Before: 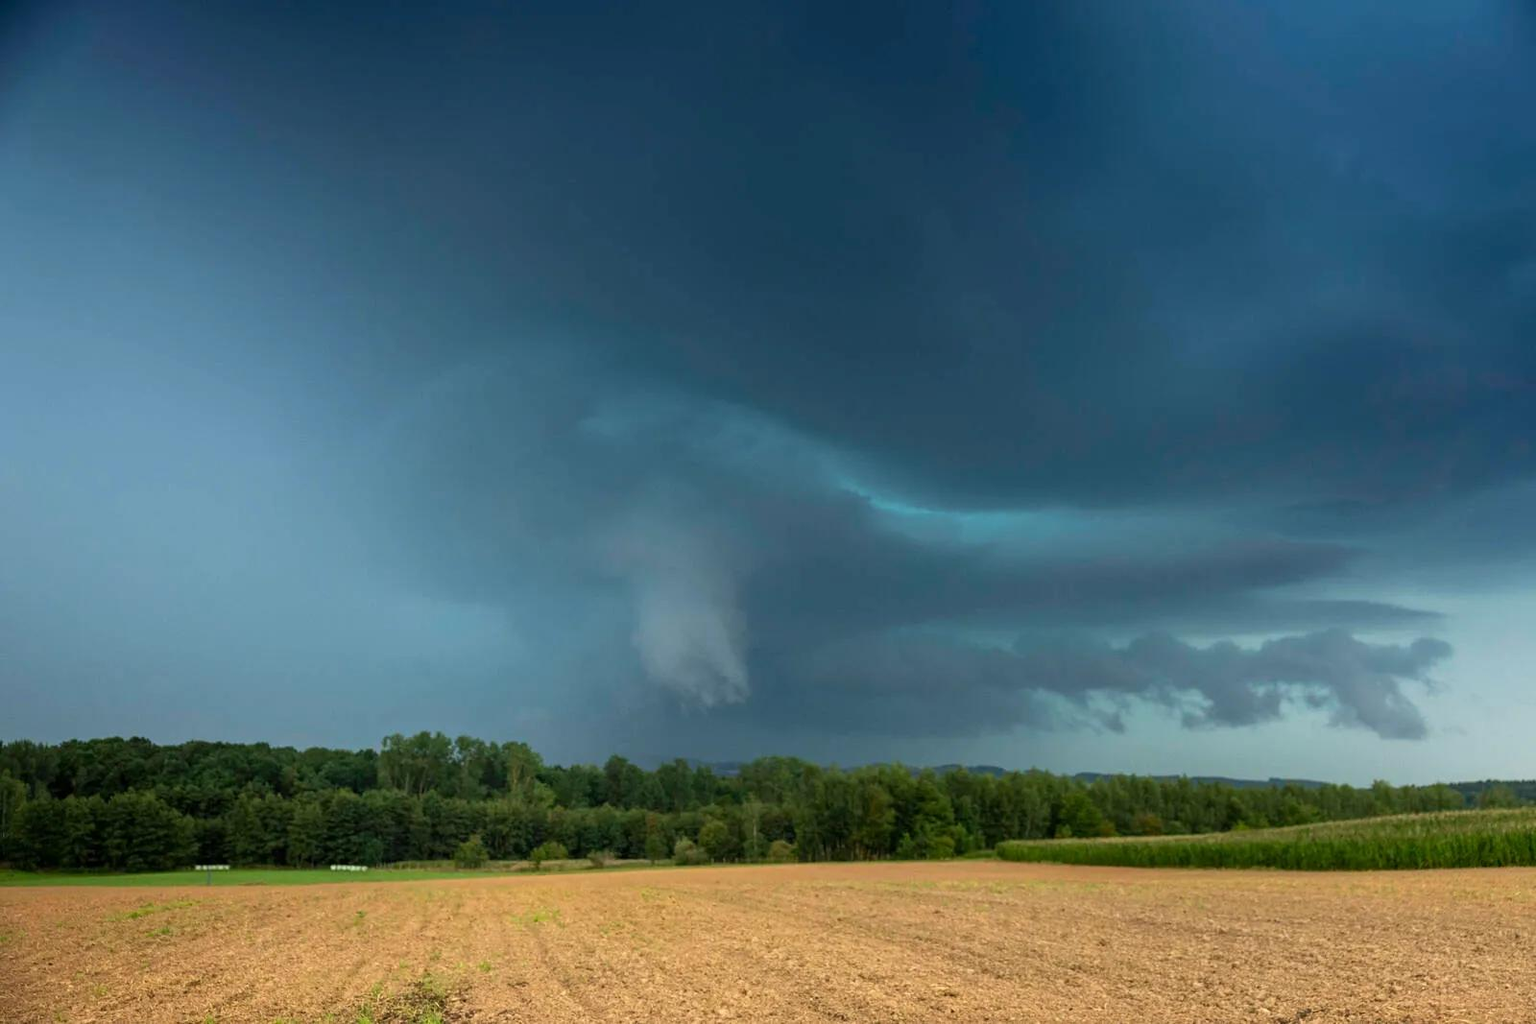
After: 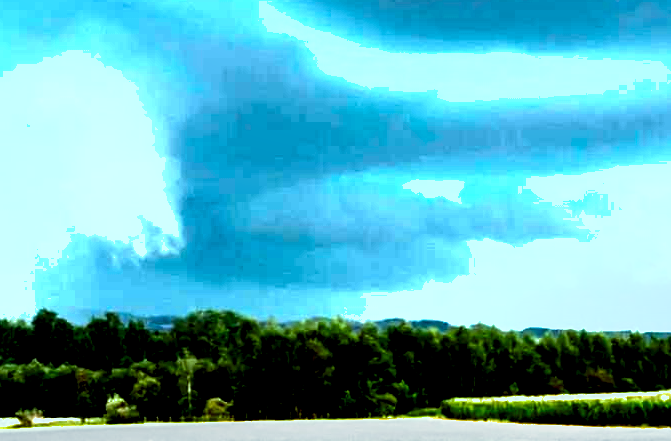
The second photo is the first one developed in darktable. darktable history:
exposure: exposure 1.991 EV, compensate exposure bias true, compensate highlight preservation false
shadows and highlights: radius 266.35, soften with gaussian
crop: left 37.334%, top 44.865%, right 20.727%, bottom 13.755%
color correction: highlights a* -12.54, highlights b* -17.63, saturation 0.706
color balance rgb: perceptual saturation grading › global saturation 20%, perceptual saturation grading › highlights -25.659%, perceptual saturation grading › shadows 25.764%, perceptual brilliance grading › global brilliance 19.582%
